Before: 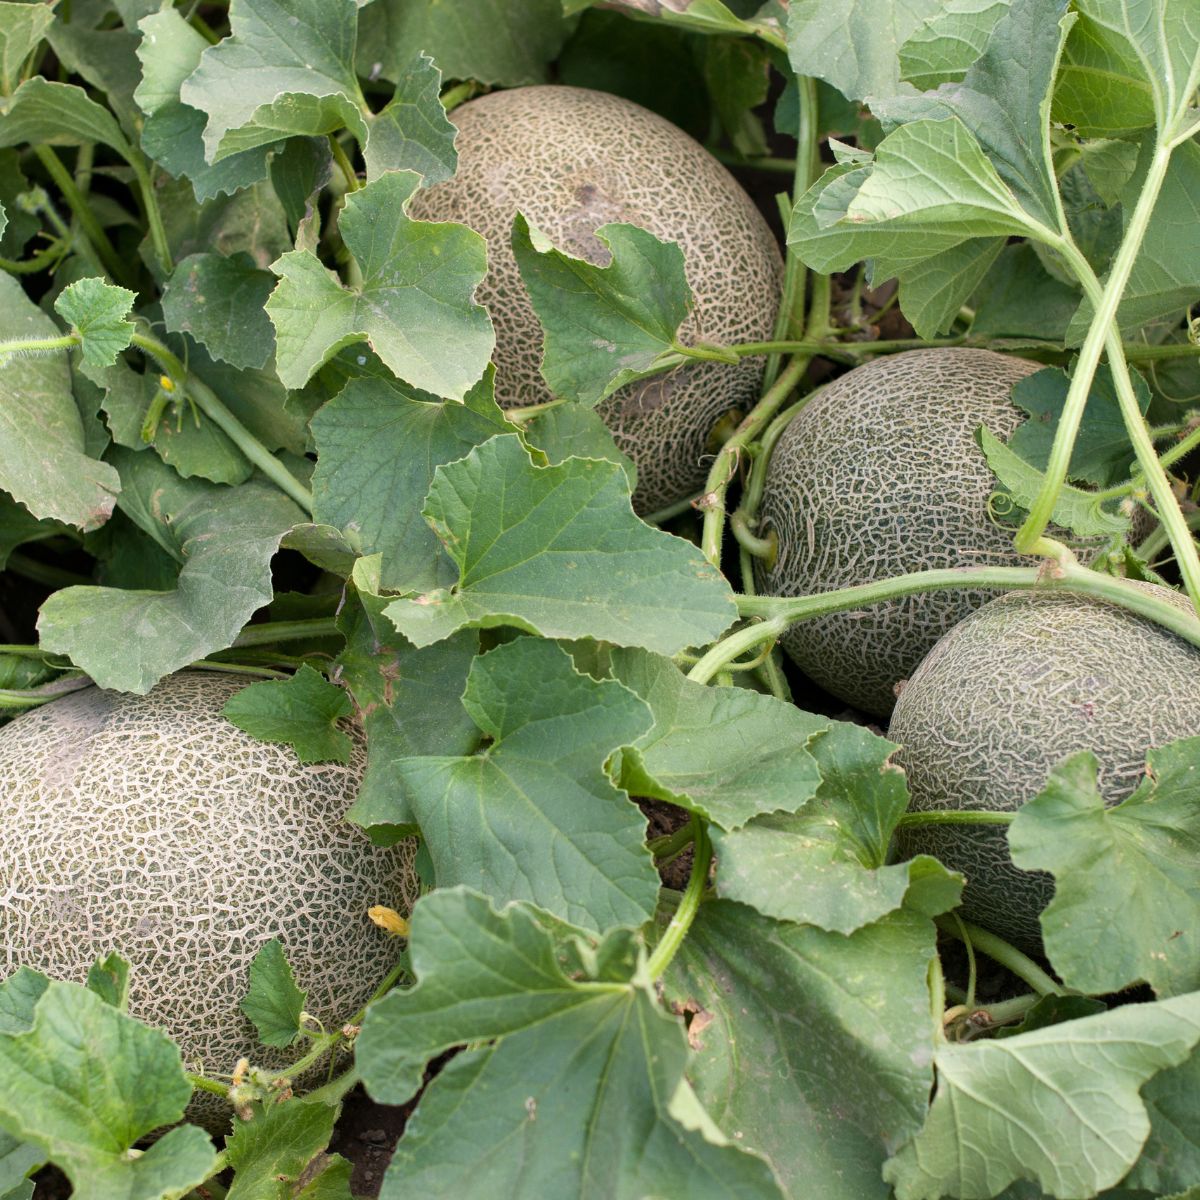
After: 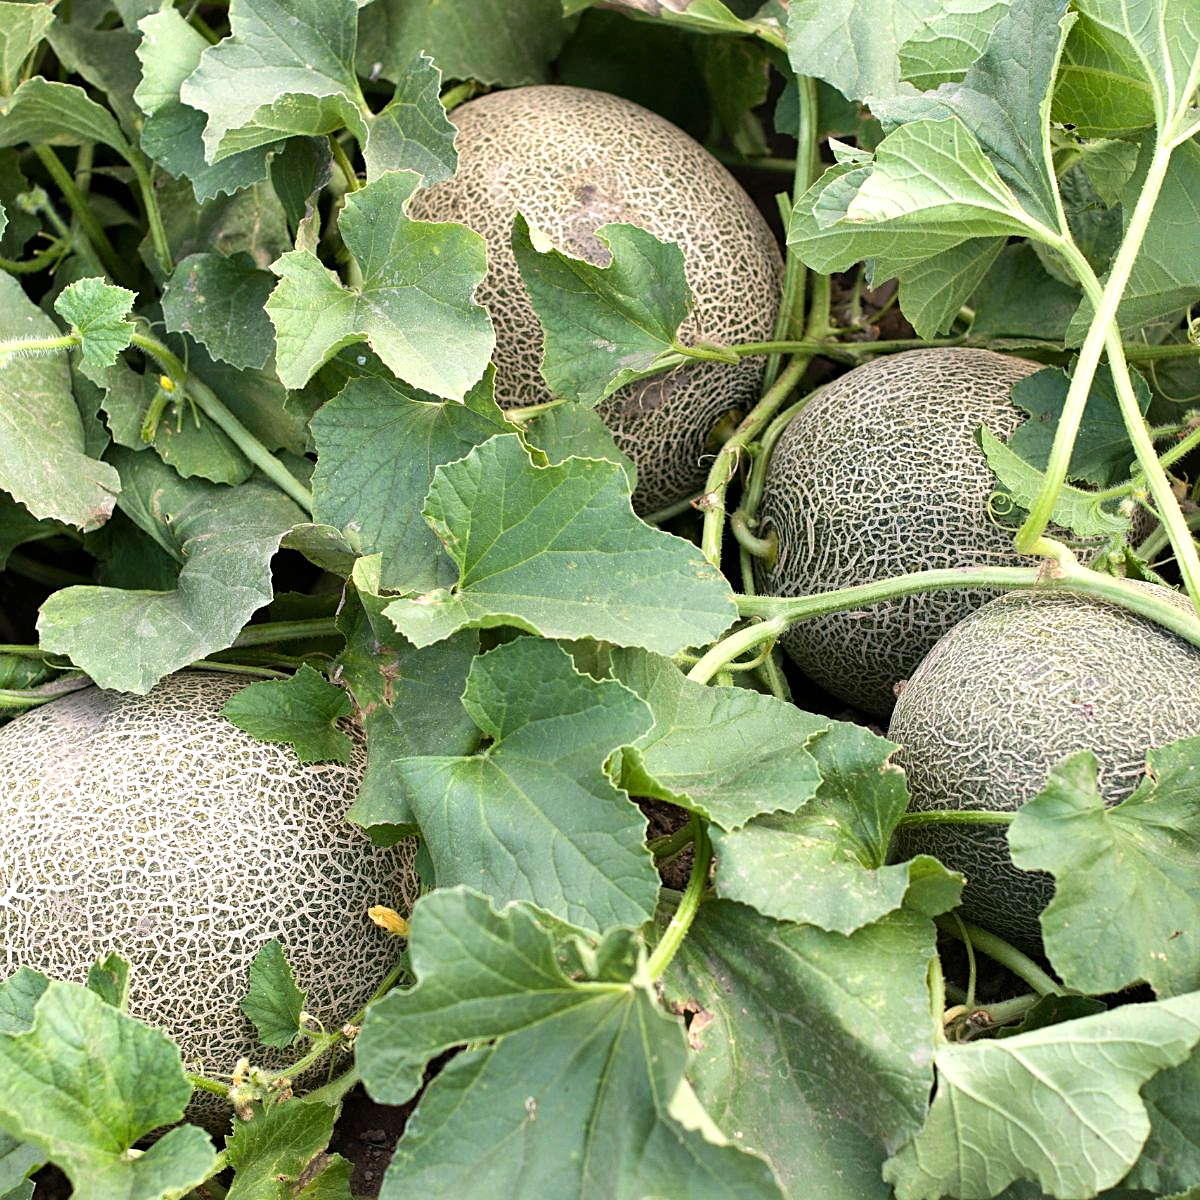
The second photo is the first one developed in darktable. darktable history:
exposure: exposure 0.165 EV, compensate highlight preservation false
tone equalizer: -8 EV -0.38 EV, -7 EV -0.417 EV, -6 EV -0.368 EV, -5 EV -0.196 EV, -3 EV 0.236 EV, -2 EV 0.305 EV, -1 EV 0.39 EV, +0 EV 0.387 EV, edges refinement/feathering 500, mask exposure compensation -1.57 EV, preserve details no
sharpen: on, module defaults
